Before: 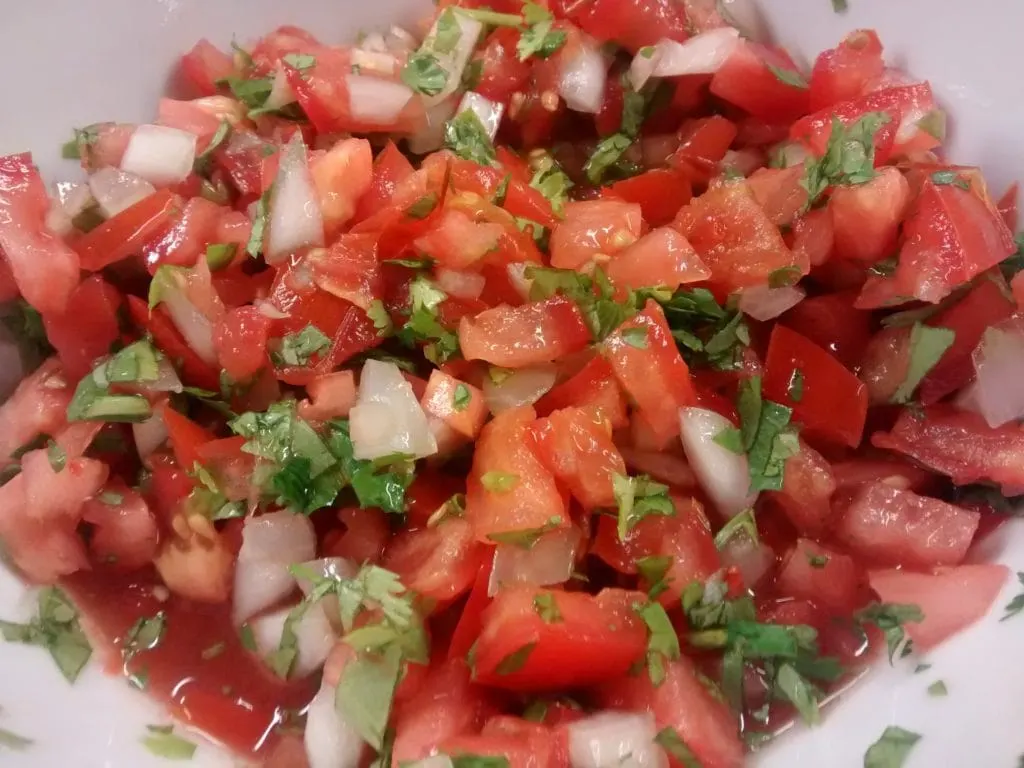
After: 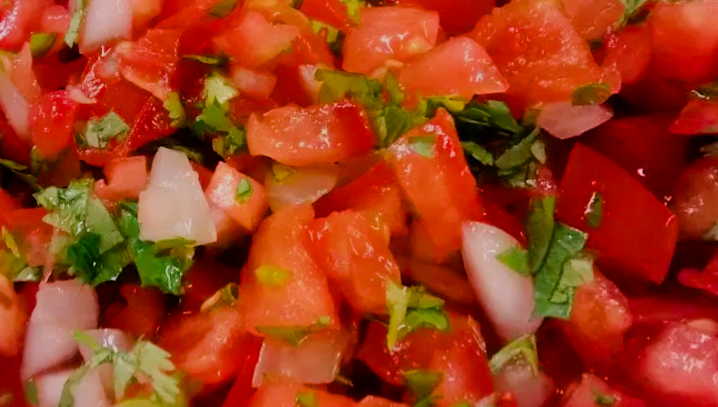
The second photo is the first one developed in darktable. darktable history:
shadows and highlights: radius 100.41, shadows 50.55, highlights -64.36, highlights color adjustment 49.82%, soften with gaussian
crop and rotate: angle -3.37°, left 9.79%, top 20.73%, right 12.42%, bottom 11.82%
contrast brightness saturation: contrast 0.03, brightness -0.04
white balance: red 1.127, blue 0.943
color balance rgb: linear chroma grading › global chroma 15%, perceptual saturation grading › global saturation 30%
filmic rgb: black relative exposure -7.32 EV, white relative exposure 5.09 EV, hardness 3.2
rotate and perspective: rotation 1.69°, lens shift (vertical) -0.023, lens shift (horizontal) -0.291, crop left 0.025, crop right 0.988, crop top 0.092, crop bottom 0.842
color calibration: x 0.37, y 0.382, temperature 4313.32 K
